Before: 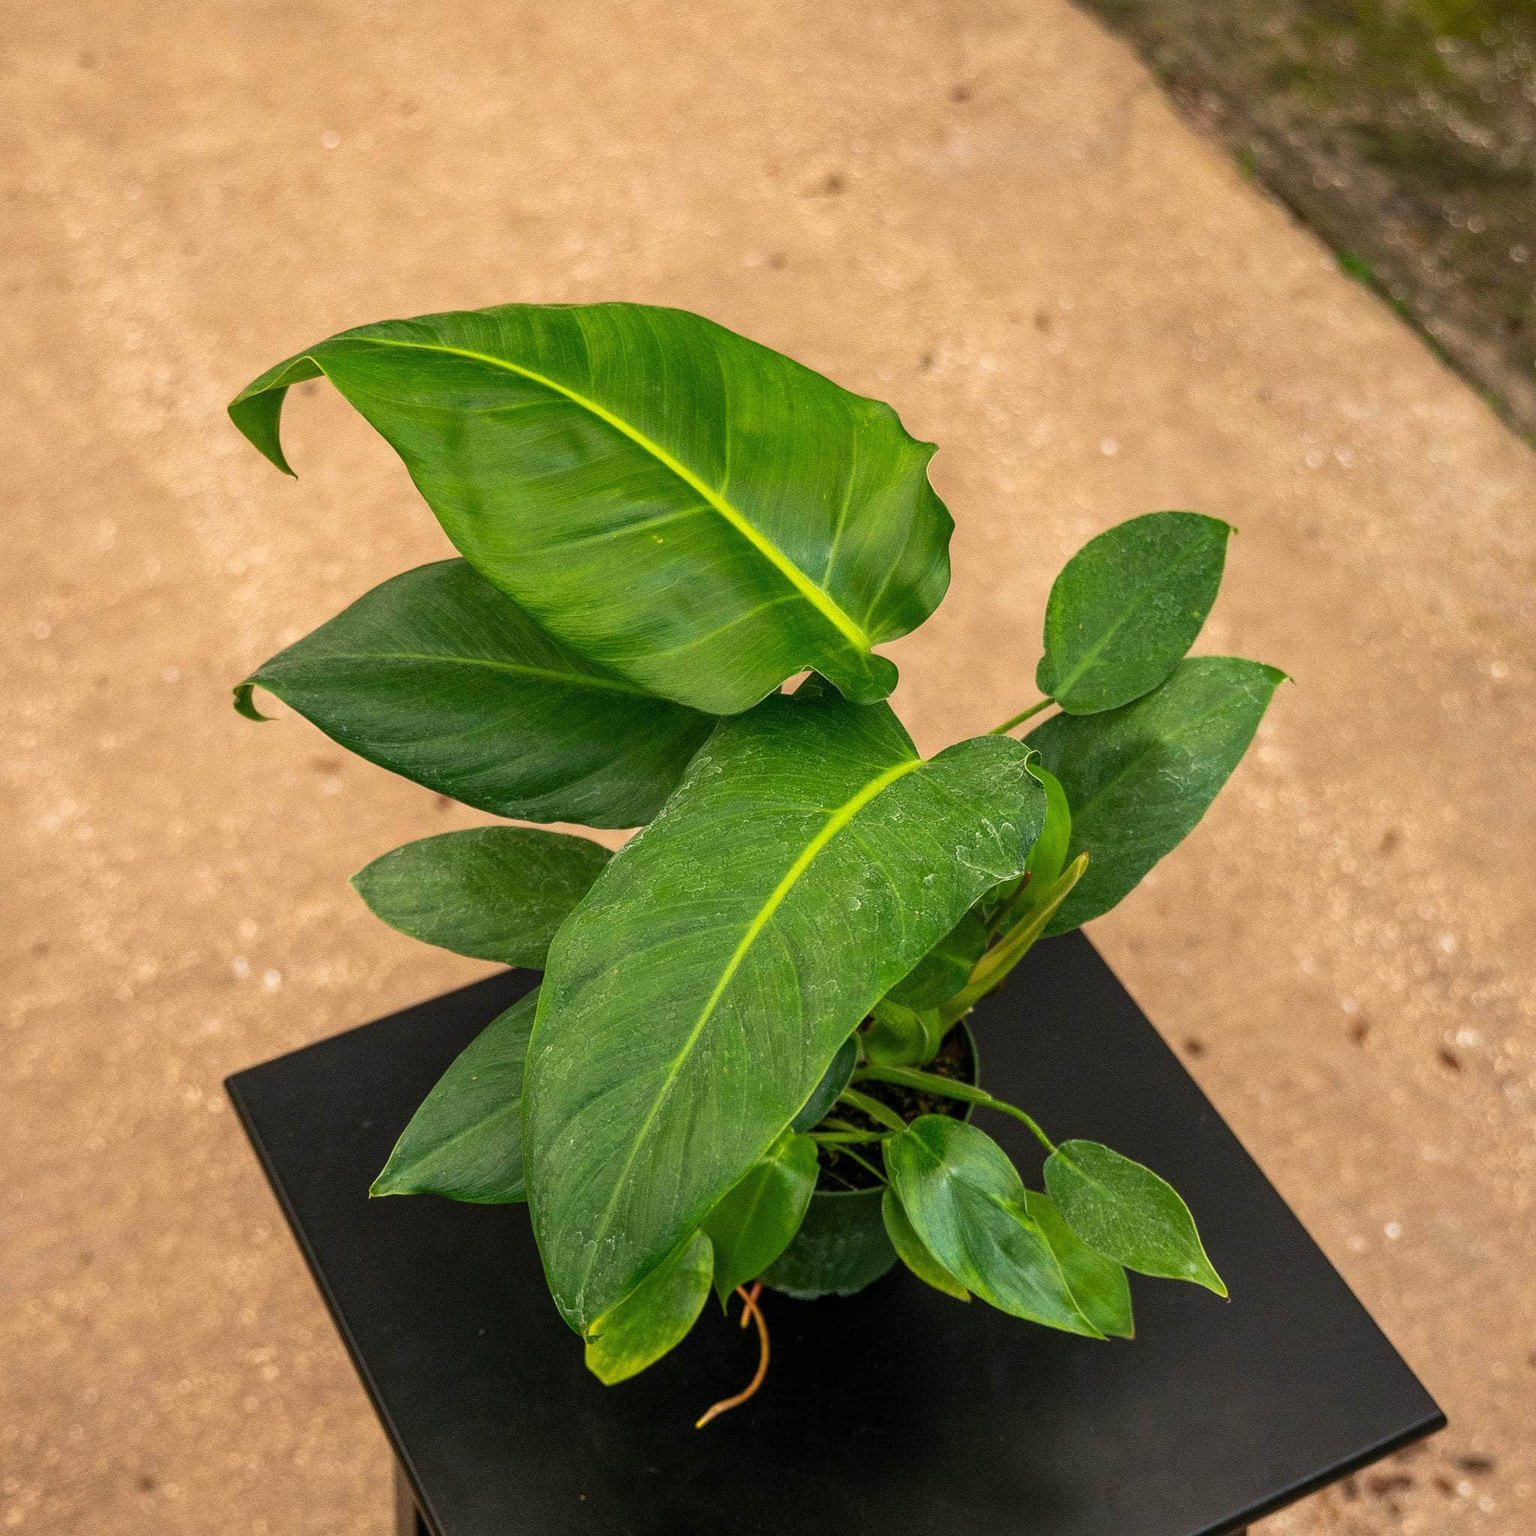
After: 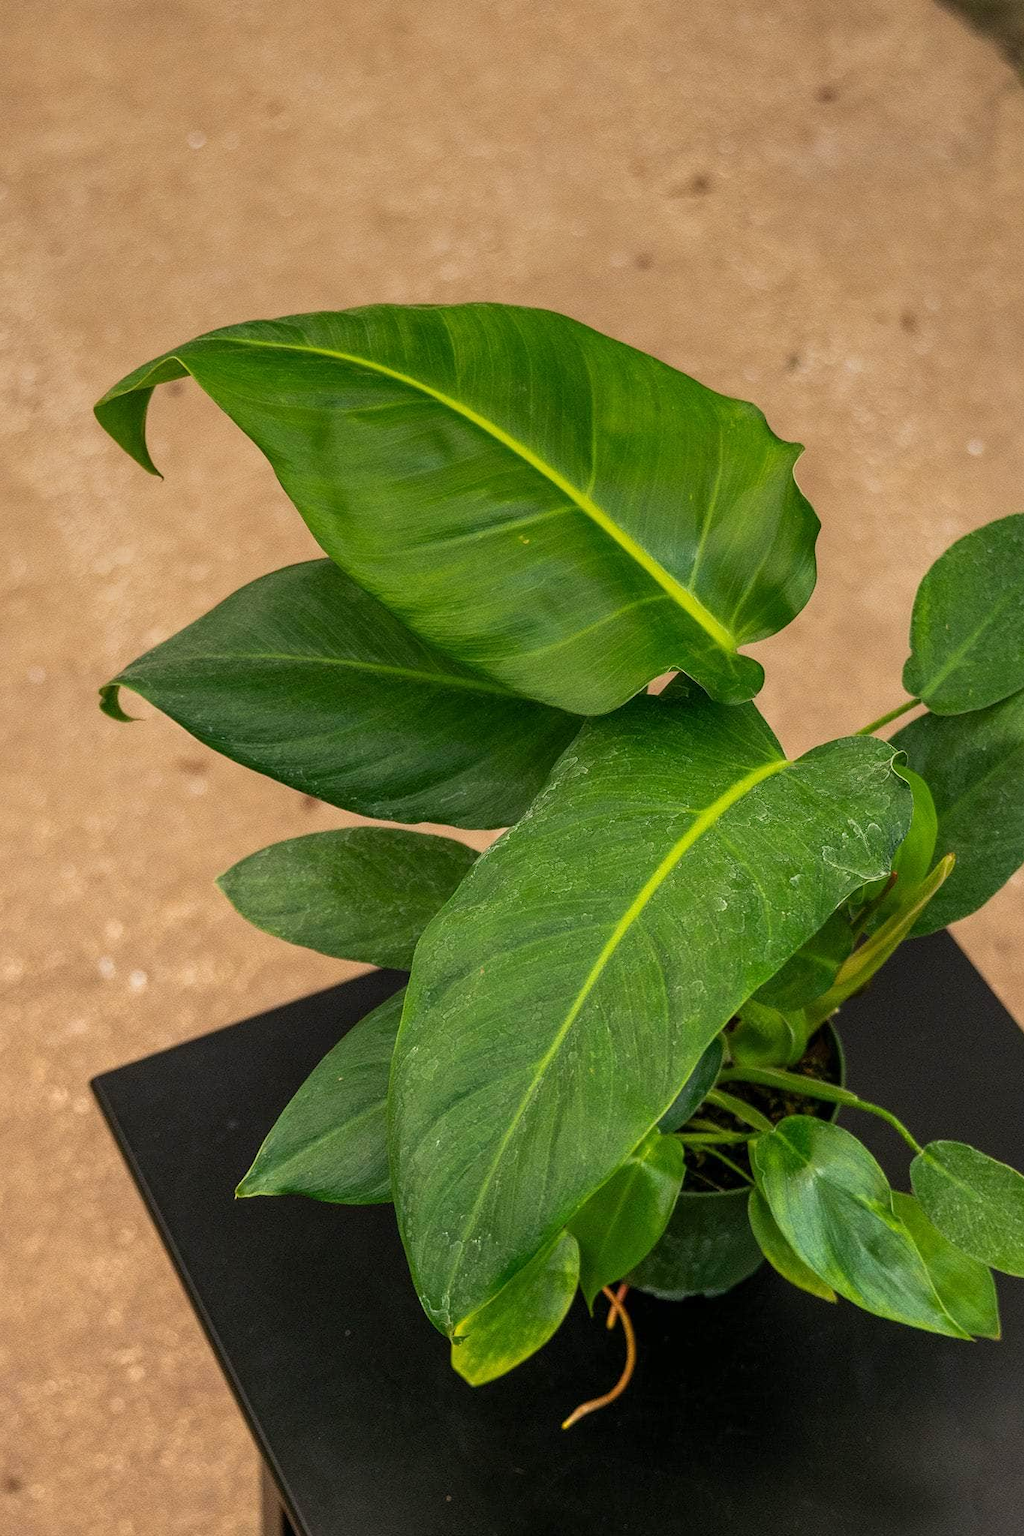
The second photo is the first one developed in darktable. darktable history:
crop and rotate: left 8.786%, right 24.548%
graduated density: on, module defaults
